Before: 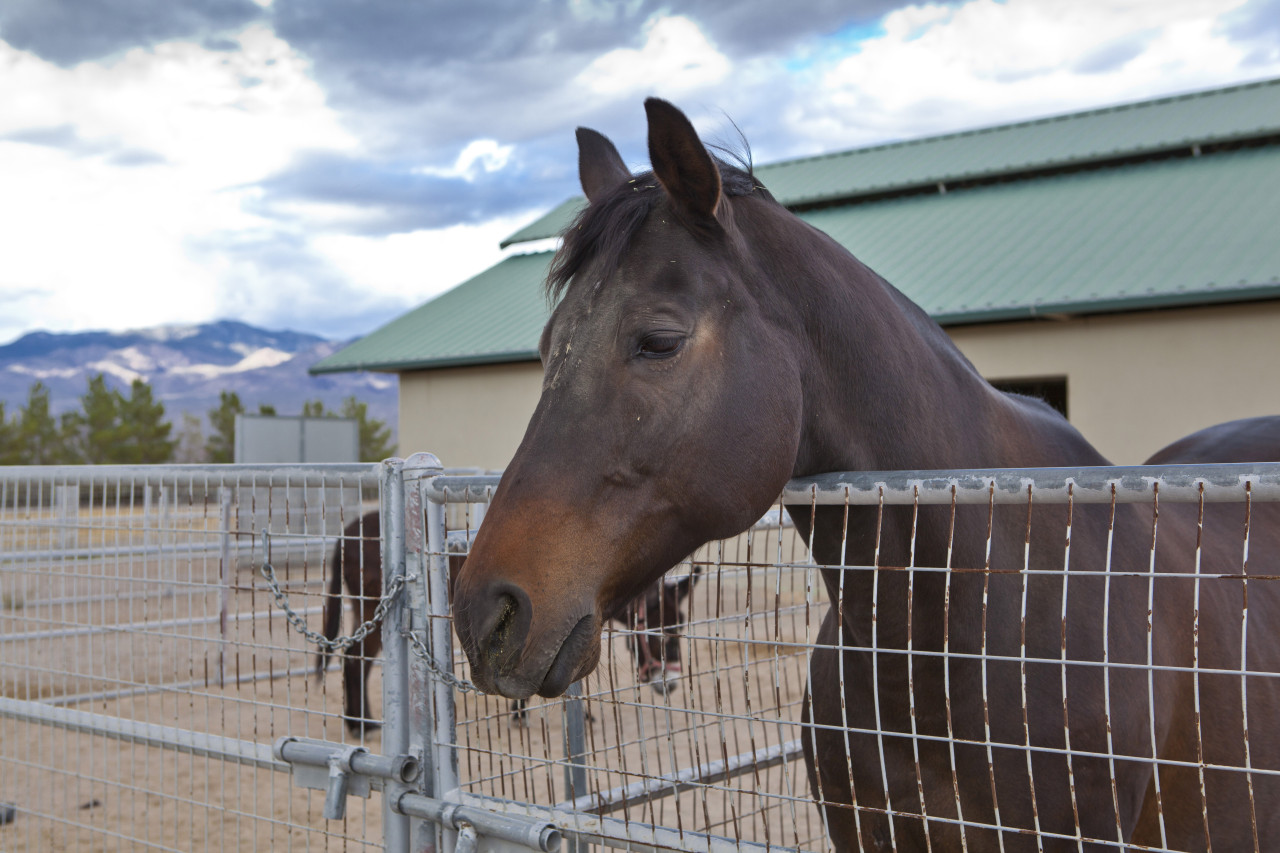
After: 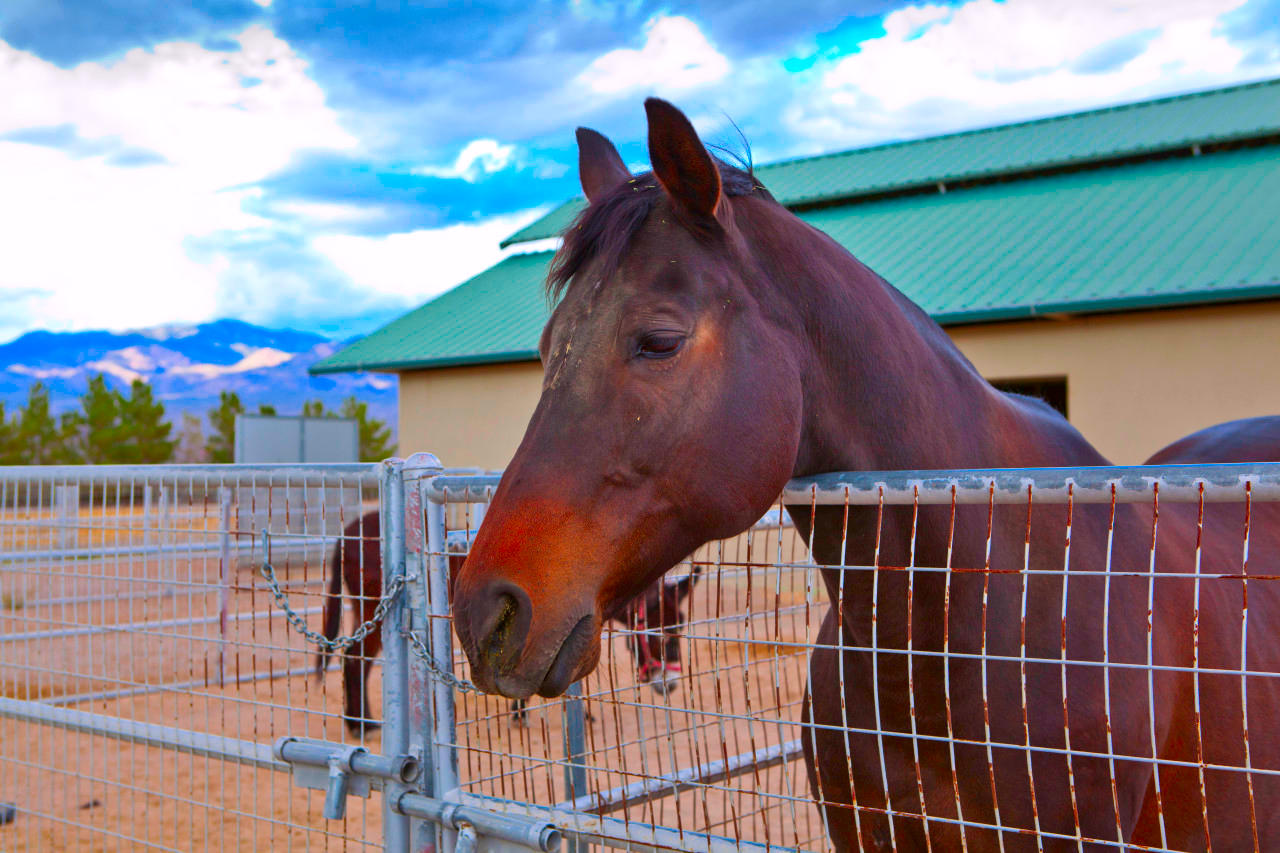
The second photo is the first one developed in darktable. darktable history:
color correction: highlights a* 1.63, highlights b* -1.77, saturation 2.42
